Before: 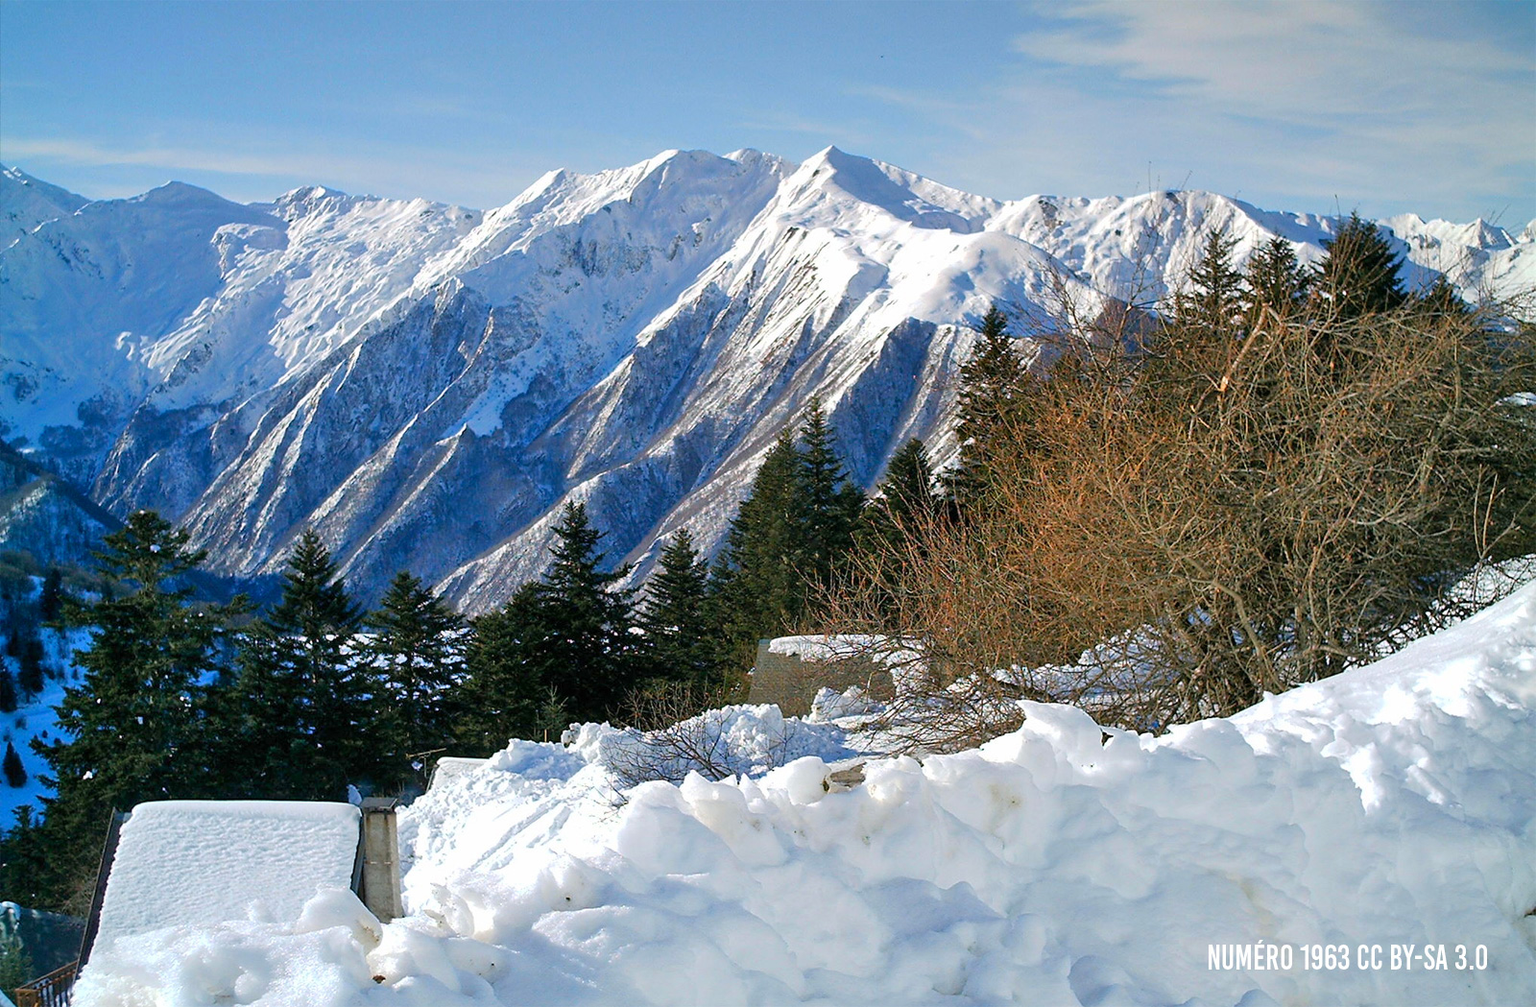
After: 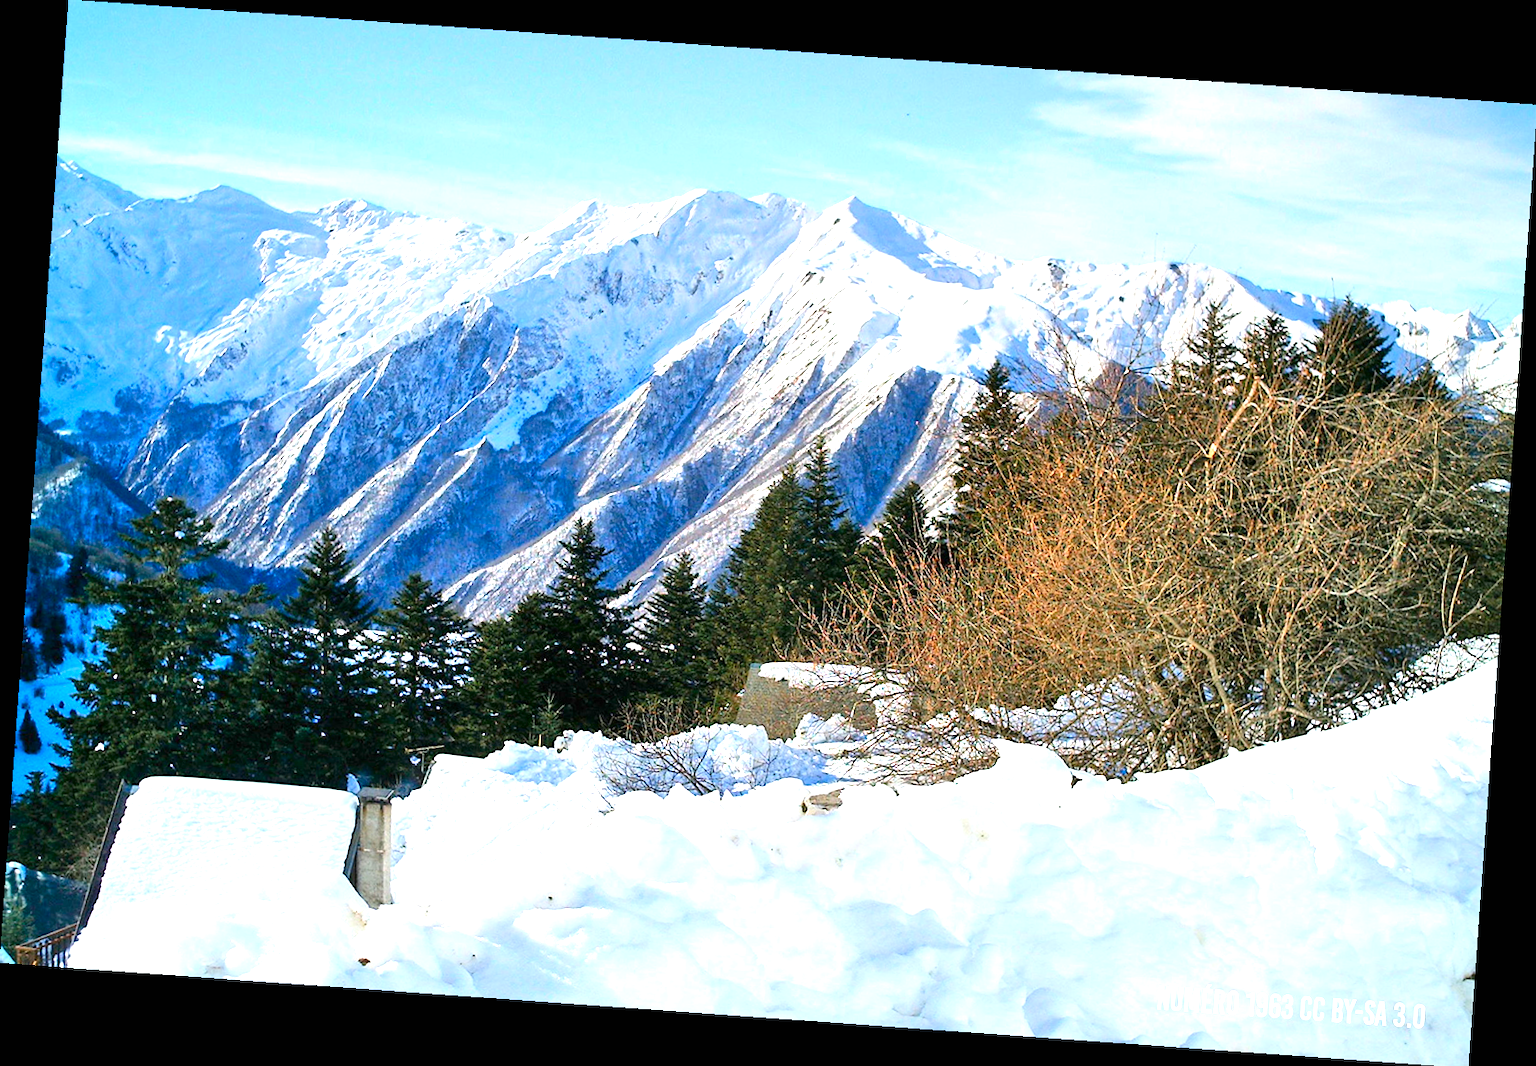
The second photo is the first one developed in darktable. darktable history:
contrast brightness saturation: contrast 0.15, brightness -0.01, saturation 0.1
rotate and perspective: rotation 4.1°, automatic cropping off
exposure: black level correction 0, exposure 1.1 EV, compensate highlight preservation false
